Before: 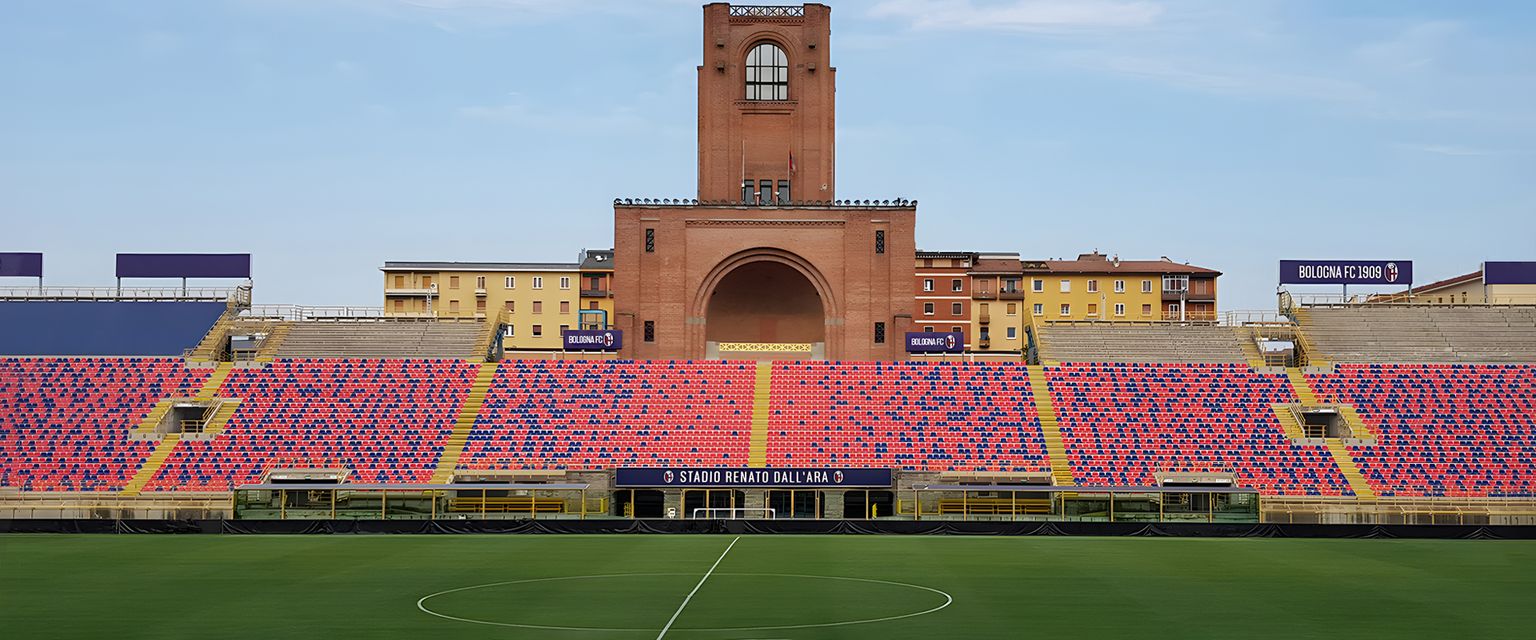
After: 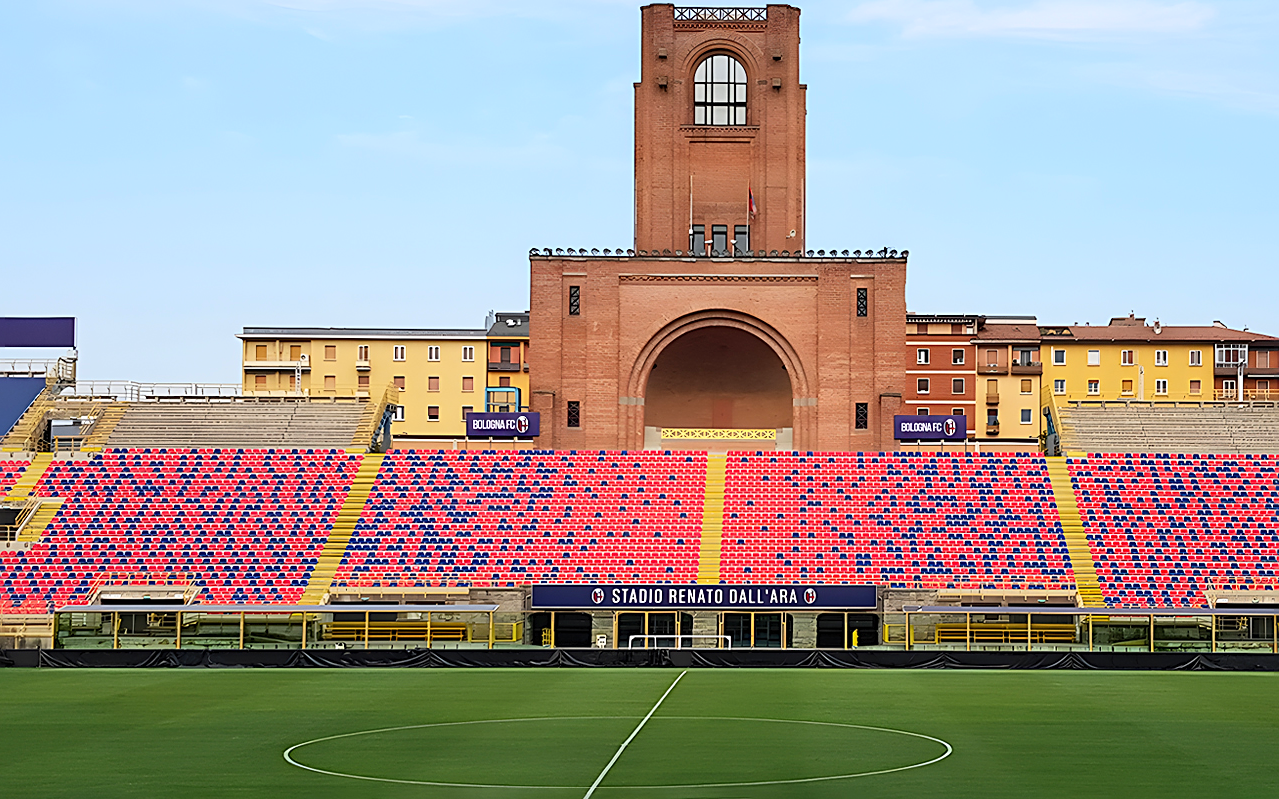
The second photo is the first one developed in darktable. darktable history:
contrast brightness saturation: contrast 0.201, brightness 0.167, saturation 0.222
crop and rotate: left 12.397%, right 20.941%
sharpen: on, module defaults
